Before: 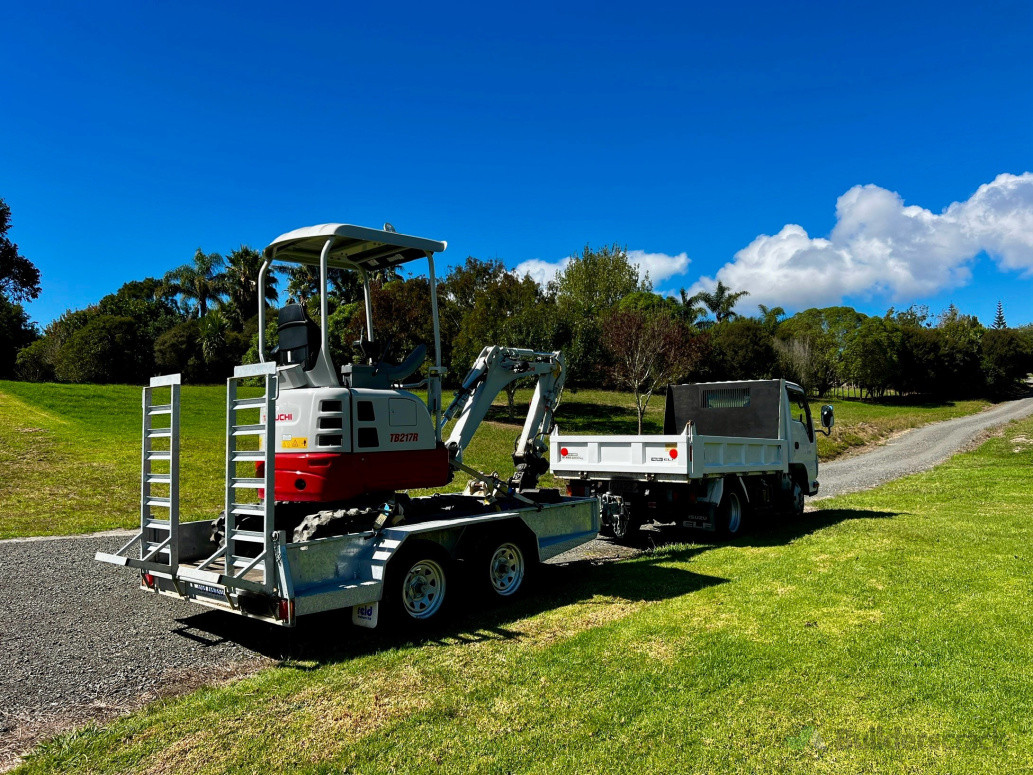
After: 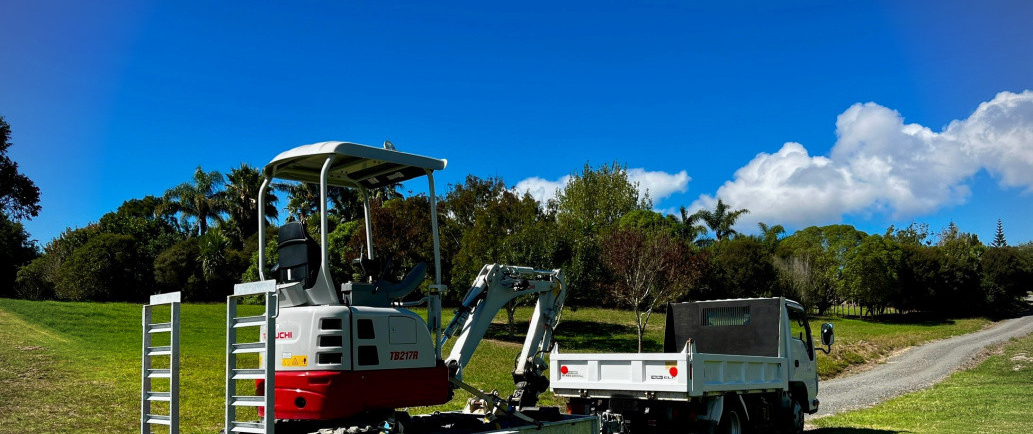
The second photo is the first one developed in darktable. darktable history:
crop and rotate: top 10.605%, bottom 33.274%
vignetting: fall-off radius 60.92%
